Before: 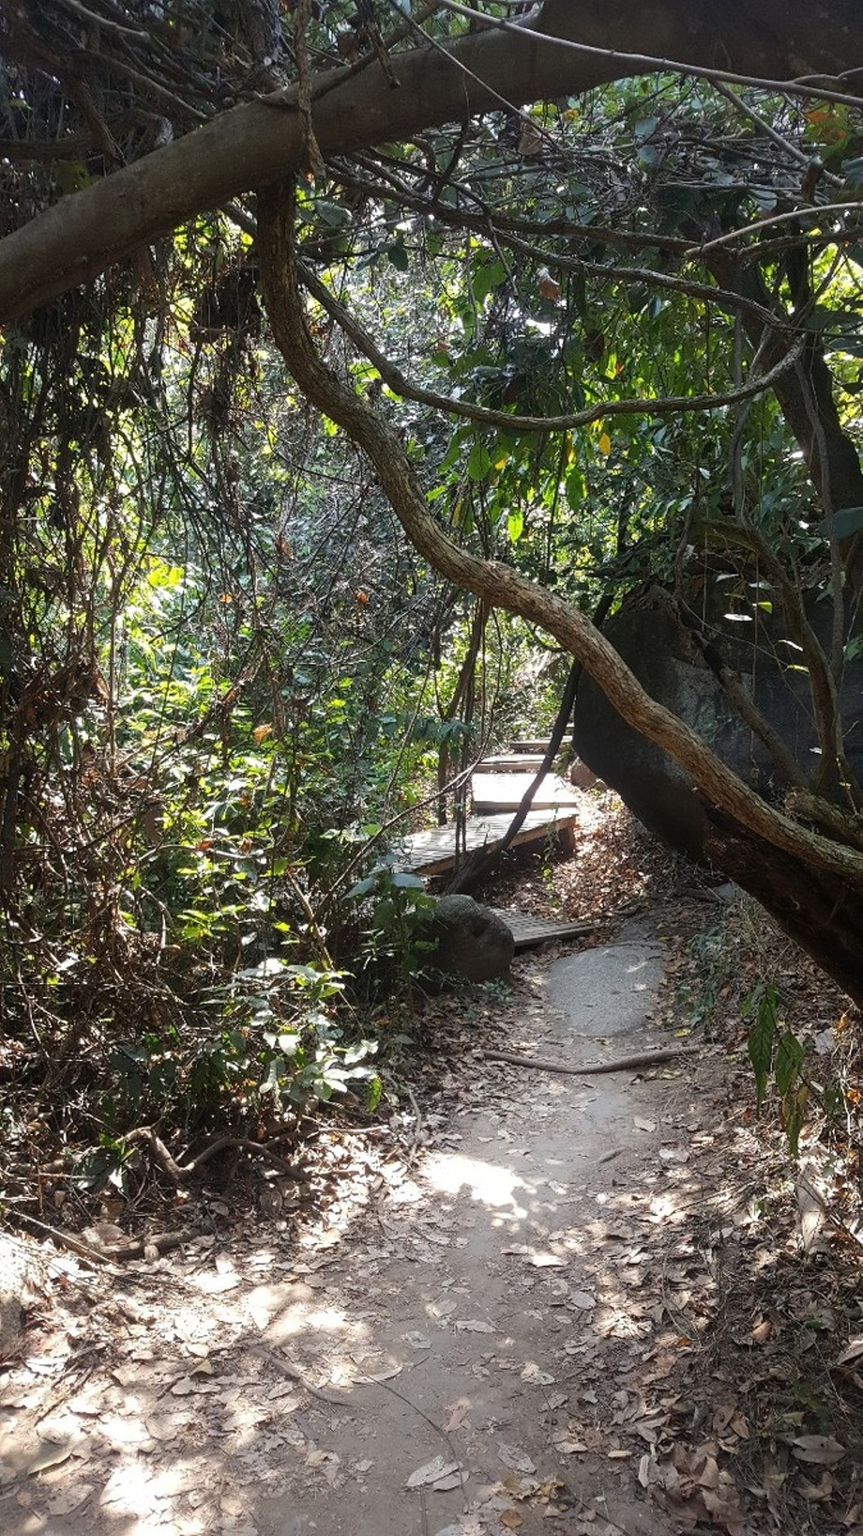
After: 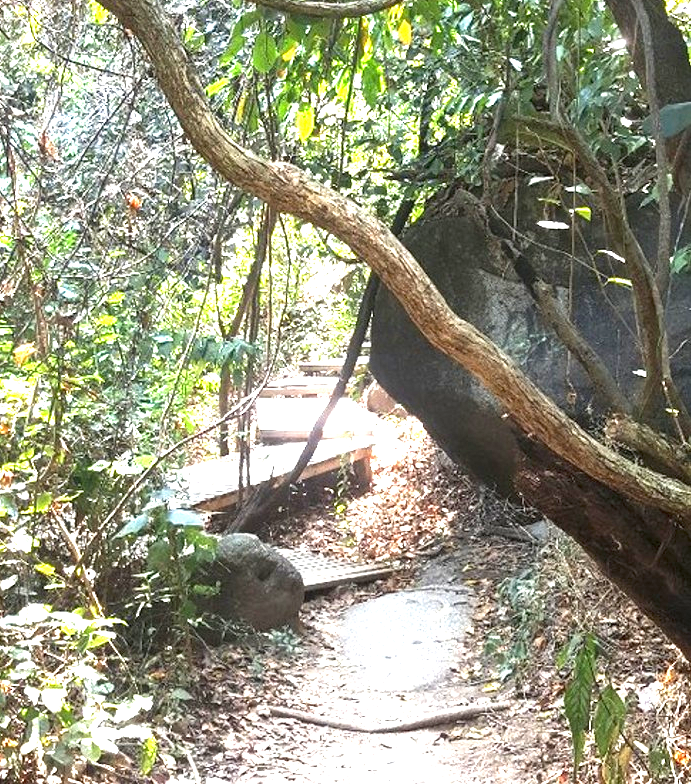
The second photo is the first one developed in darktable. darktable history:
exposure: exposure 2.25 EV, compensate highlight preservation false
crop and rotate: left 27.938%, top 27.046%, bottom 27.046%
